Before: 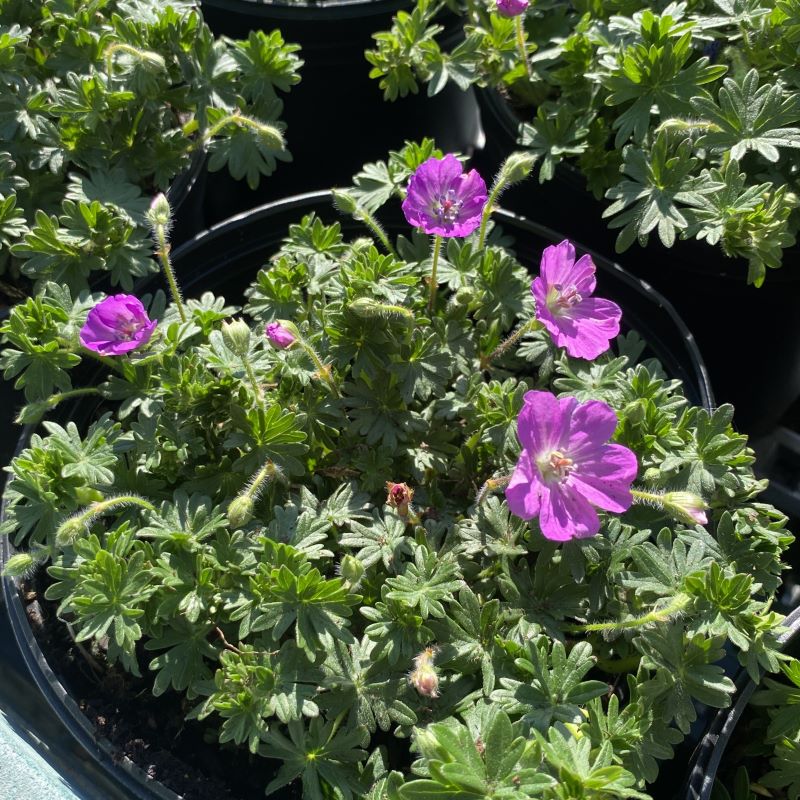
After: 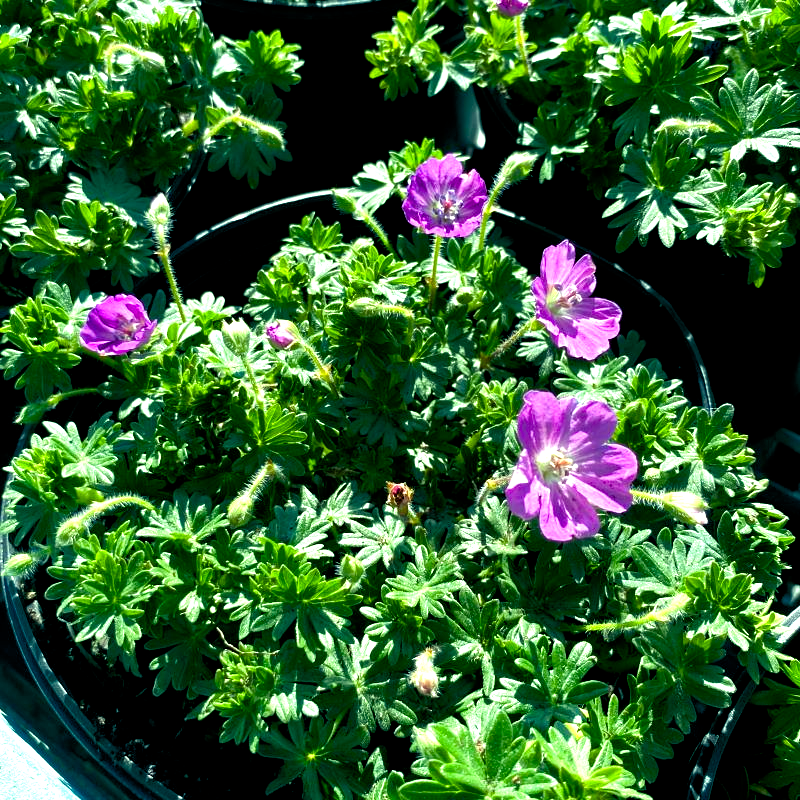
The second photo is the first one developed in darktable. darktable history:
exposure: black level correction 0.005, exposure 0.286 EV, compensate highlight preservation false
color balance rgb: shadows lift › luminance -7.7%, shadows lift › chroma 2.13%, shadows lift › hue 165.27°, power › luminance -7.77%, power › chroma 1.1%, power › hue 215.88°, highlights gain › luminance 15.15%, highlights gain › chroma 7%, highlights gain › hue 125.57°, global offset › luminance -0.33%, global offset › chroma 0.11%, global offset › hue 165.27°, perceptual saturation grading › global saturation 24.42%, perceptual saturation grading › highlights -24.42%, perceptual saturation grading › mid-tones 24.42%, perceptual saturation grading › shadows 40%, perceptual brilliance grading › global brilliance -5%, perceptual brilliance grading › highlights 24.42%, perceptual brilliance grading › mid-tones 7%, perceptual brilliance grading › shadows -5%
